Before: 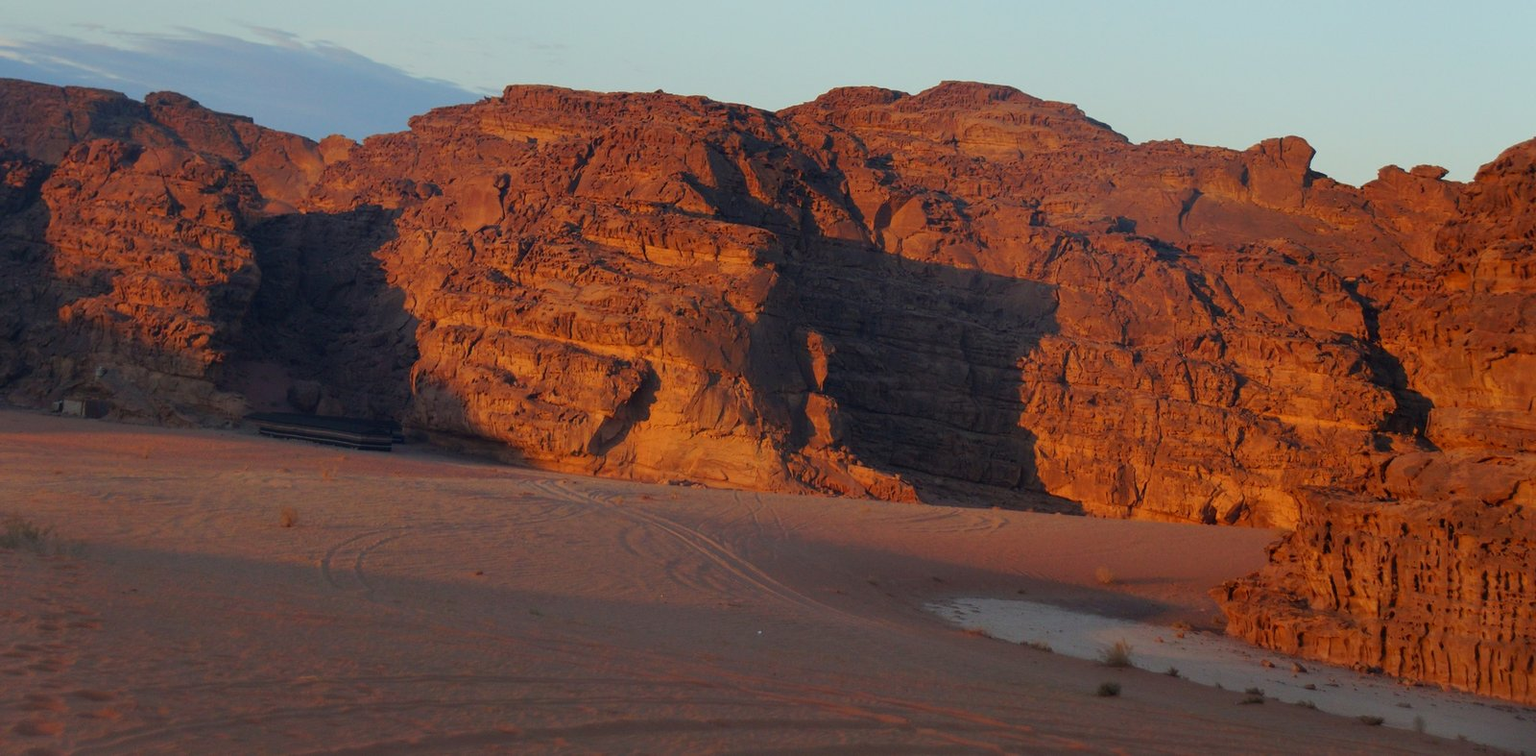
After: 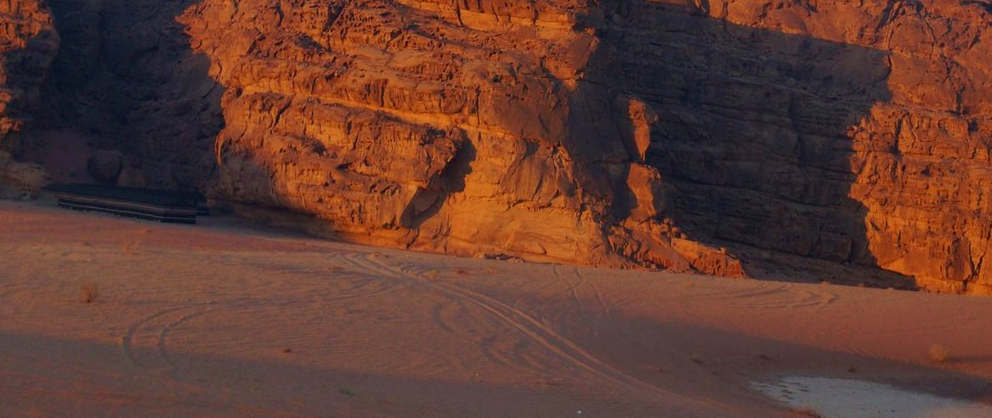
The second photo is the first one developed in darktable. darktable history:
crop: left 13.312%, top 31.28%, right 24.627%, bottom 15.582%
velvia: on, module defaults
